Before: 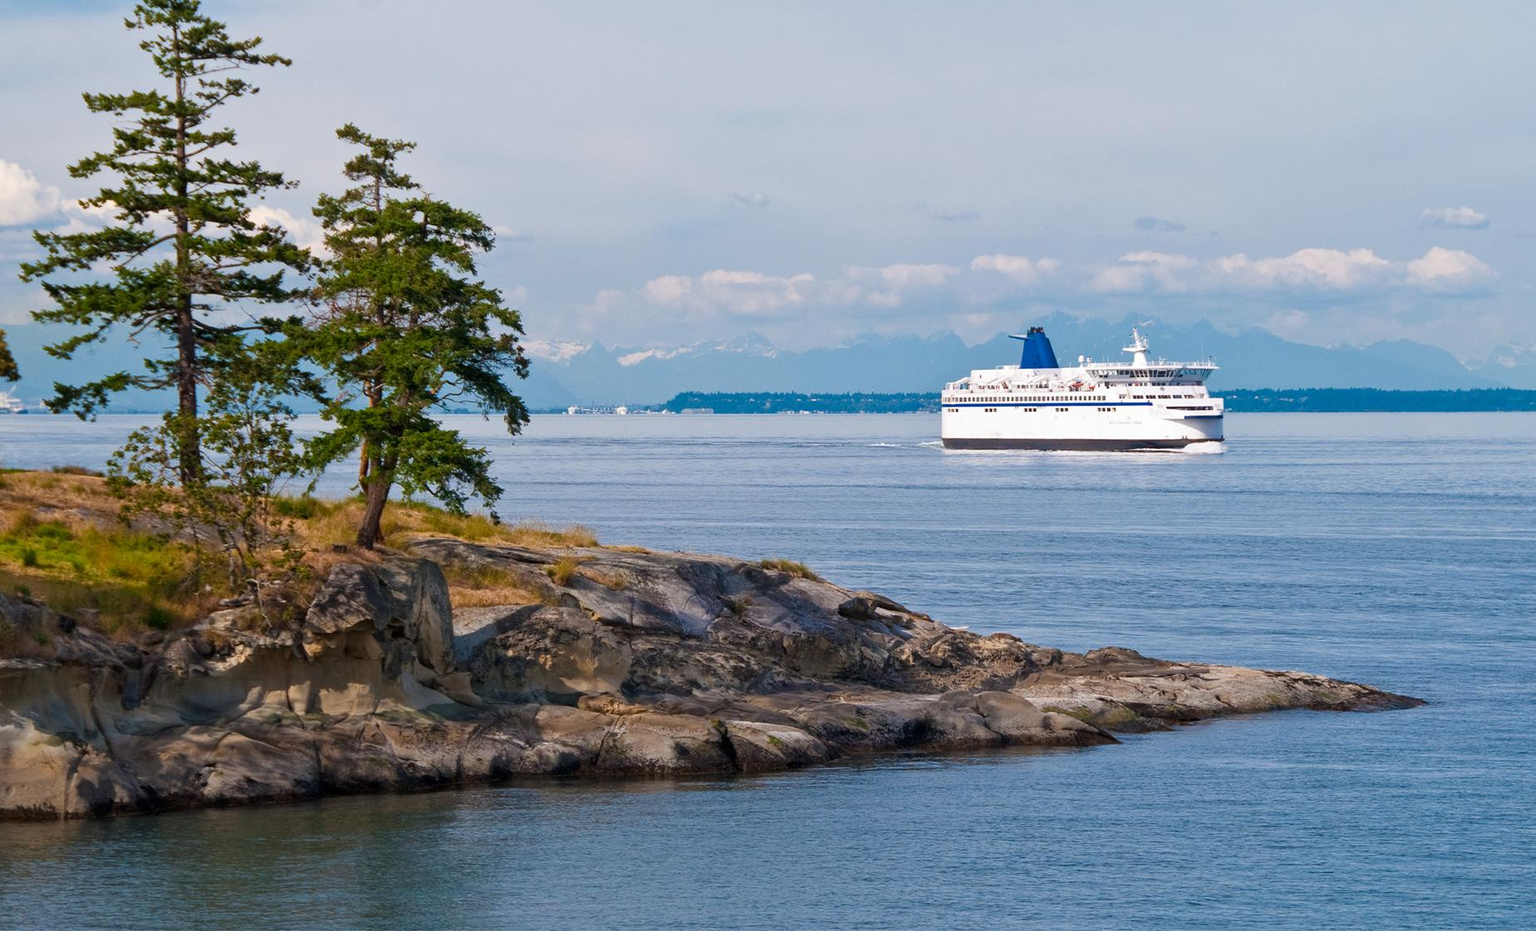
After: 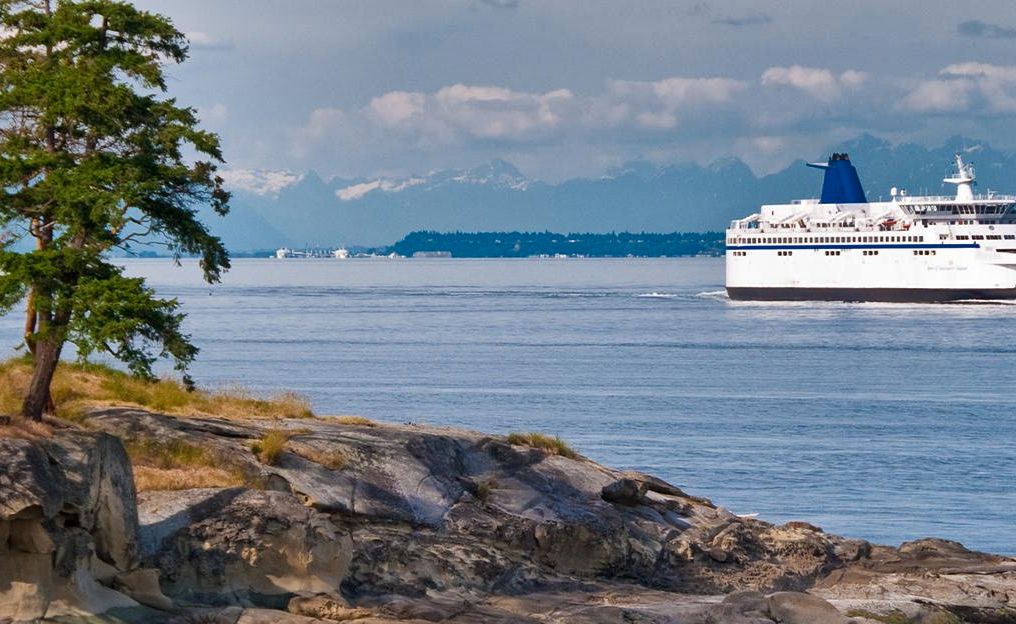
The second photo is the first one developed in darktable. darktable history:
shadows and highlights: radius 105.91, shadows 41.08, highlights -71.96, low approximation 0.01, soften with gaussian
crop and rotate: left 22.056%, top 21.498%, right 22.936%, bottom 22.712%
